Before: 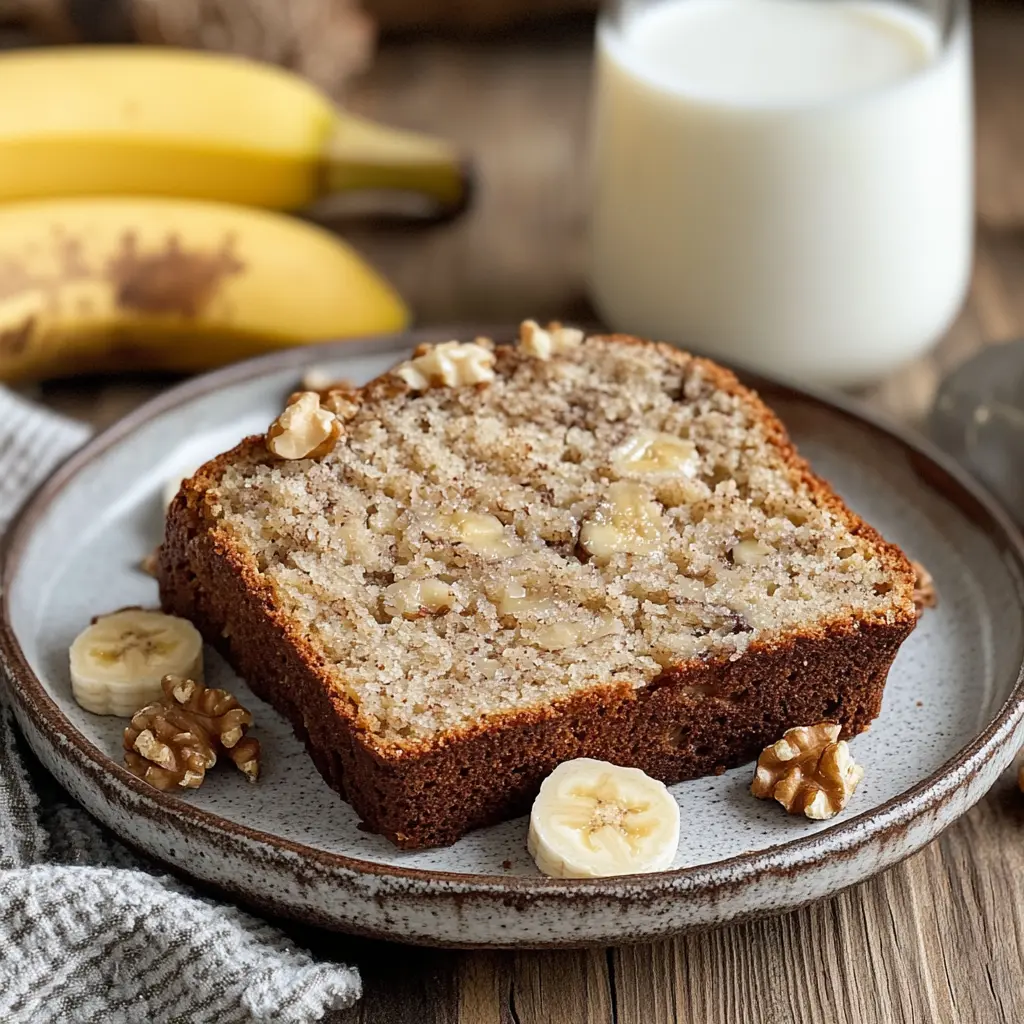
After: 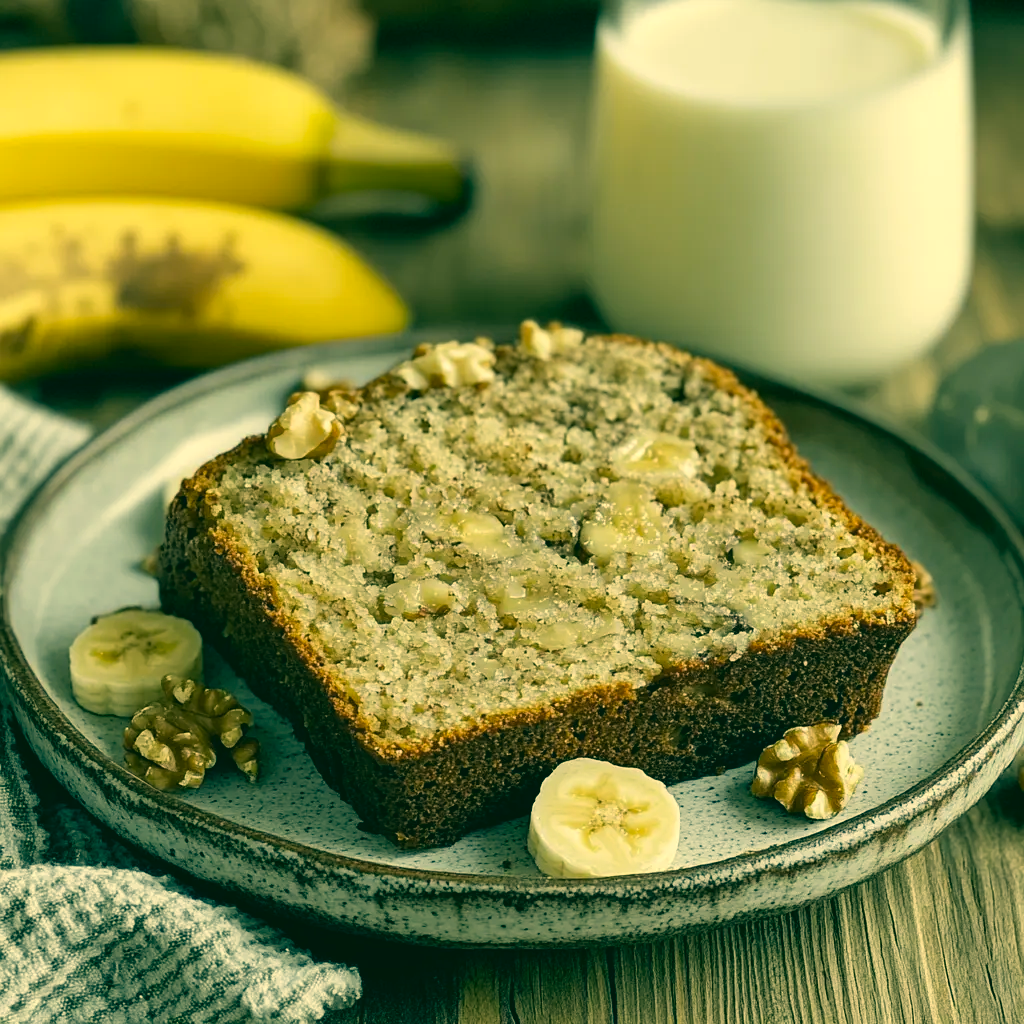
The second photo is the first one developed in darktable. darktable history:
color correction: highlights a* 1.75, highlights b* 34.31, shadows a* -36.7, shadows b* -5.32
